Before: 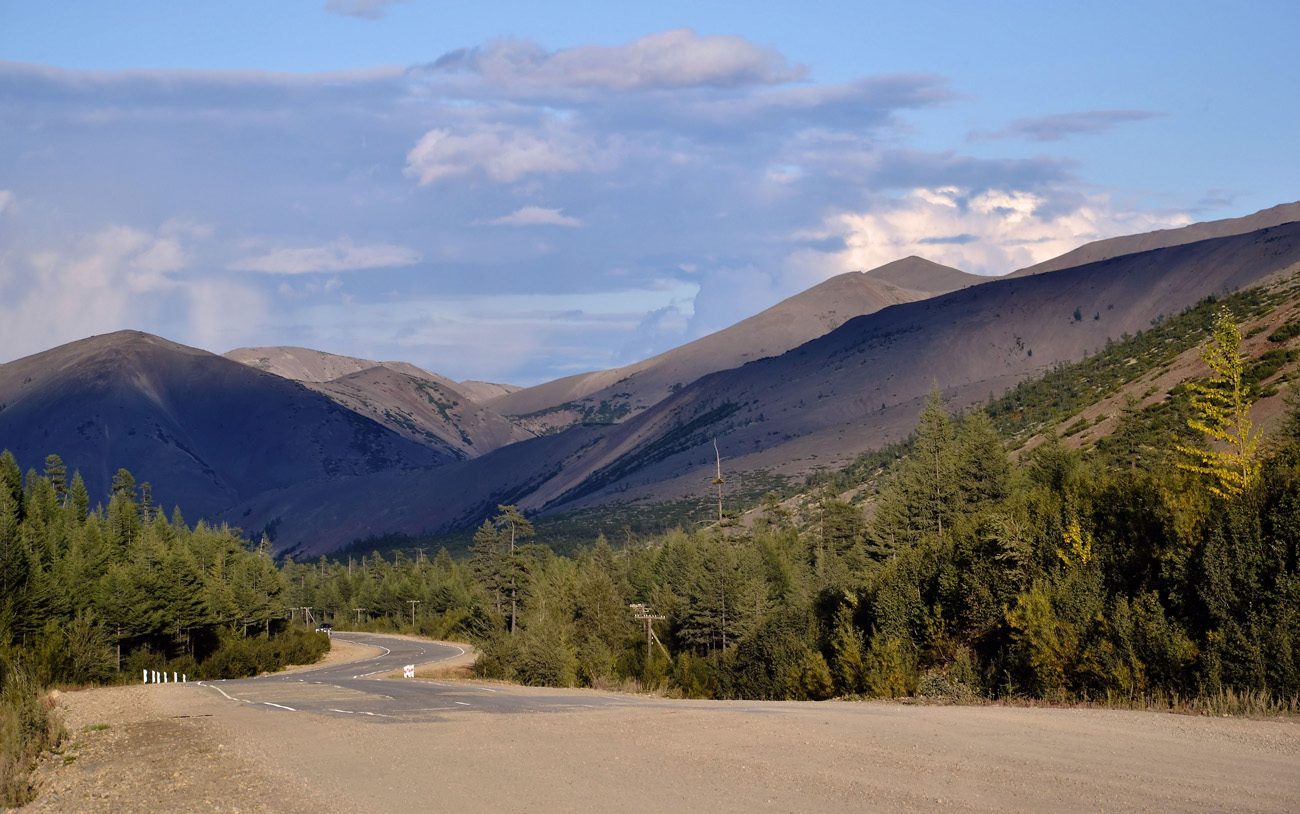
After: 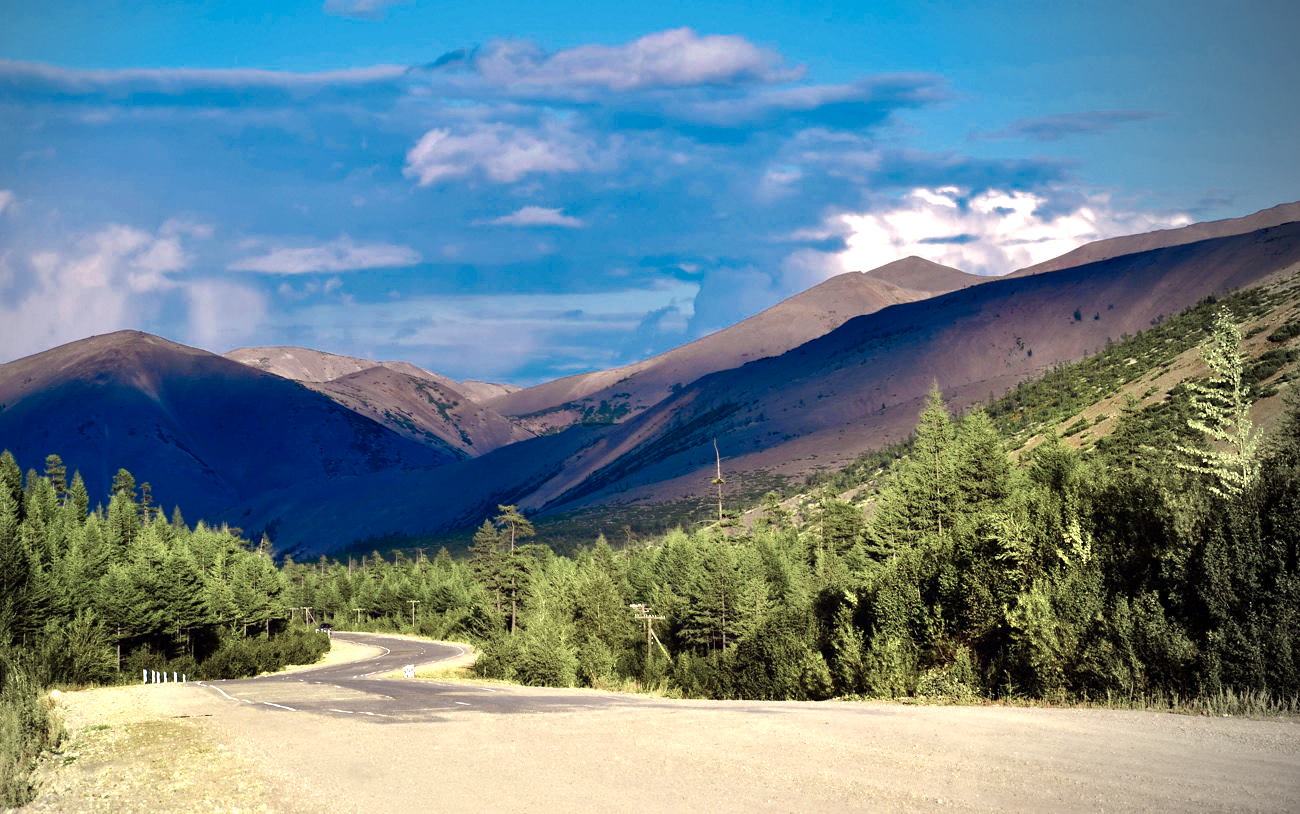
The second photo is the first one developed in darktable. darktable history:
vignetting: center (-0.15, 0.013)
contrast brightness saturation: saturation 0.18
color balance rgb: linear chroma grading › shadows 10%, linear chroma grading › highlights 10%, linear chroma grading › global chroma 15%, linear chroma grading › mid-tones 15%, perceptual saturation grading › global saturation 40%, perceptual saturation grading › highlights -25%, perceptual saturation grading › mid-tones 35%, perceptual saturation grading › shadows 35%, perceptual brilliance grading › global brilliance 11.29%, global vibrance 11.29%
color zones: curves: ch0 [(0.25, 0.667) (0.758, 0.368)]; ch1 [(0.215, 0.245) (0.761, 0.373)]; ch2 [(0.247, 0.554) (0.761, 0.436)]
